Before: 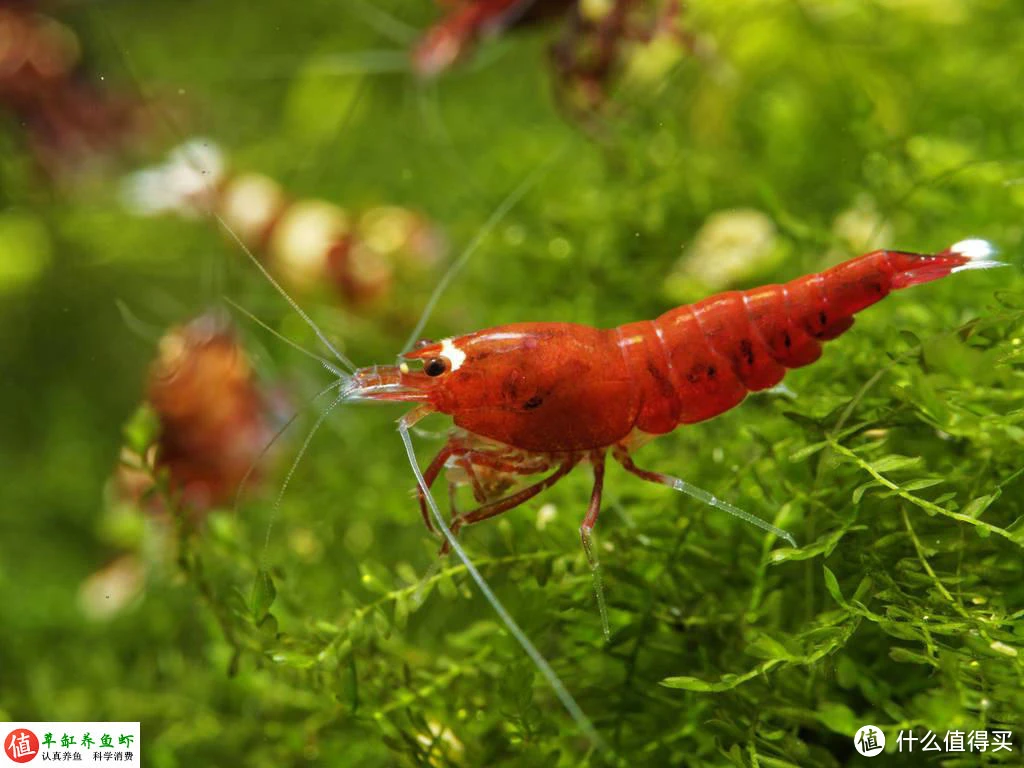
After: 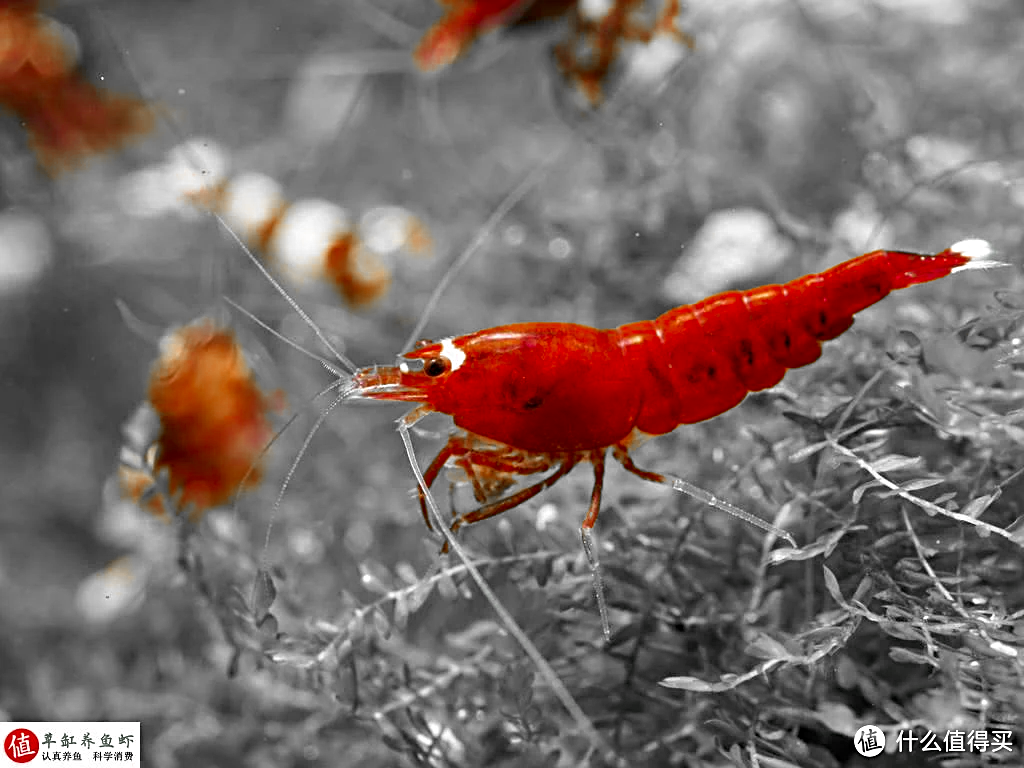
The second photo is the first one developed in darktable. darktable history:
shadows and highlights: soften with gaussian
color zones: curves: ch0 [(0, 0.497) (0.096, 0.361) (0.221, 0.538) (0.429, 0.5) (0.571, 0.5) (0.714, 0.5) (0.857, 0.5) (1, 0.497)]; ch1 [(0, 0.5) (0.143, 0.5) (0.257, -0.002) (0.429, 0.04) (0.571, -0.001) (0.714, -0.015) (0.857, 0.024) (1, 0.5)]
sharpen: radius 2.767
exposure: exposure 0.02 EV, compensate highlight preservation false
